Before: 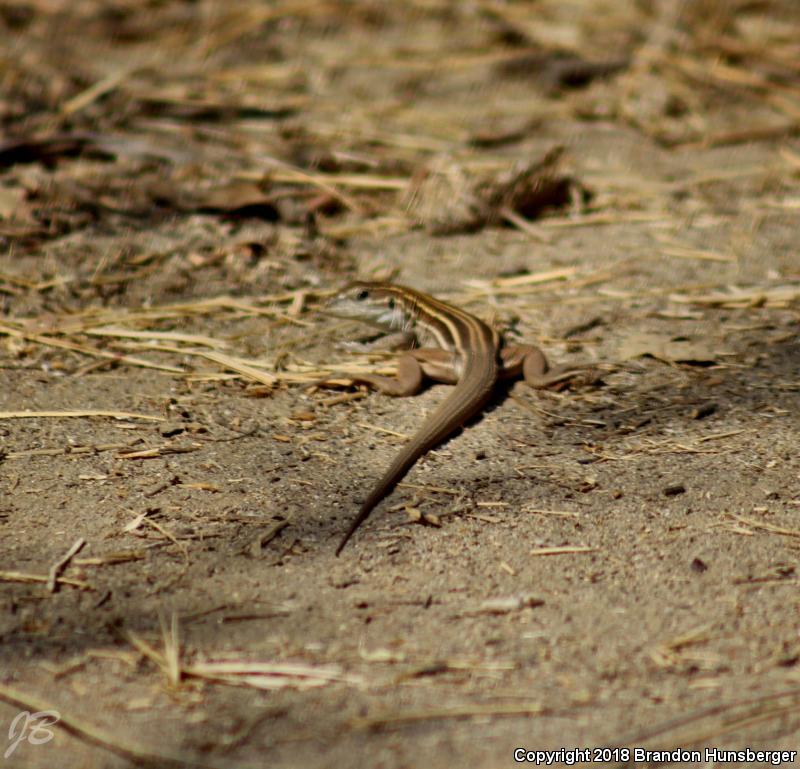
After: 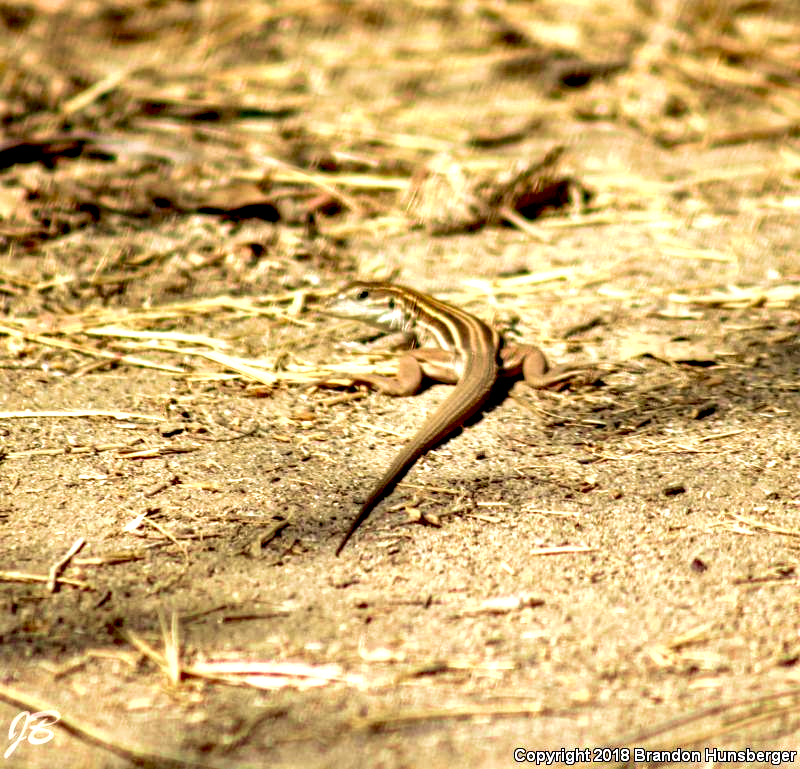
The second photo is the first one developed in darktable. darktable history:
local contrast: on, module defaults
tone equalizer: on, module defaults
velvia: strength 45%
exposure: black level correction 0.009, exposure 1.425 EV, compensate highlight preservation false
